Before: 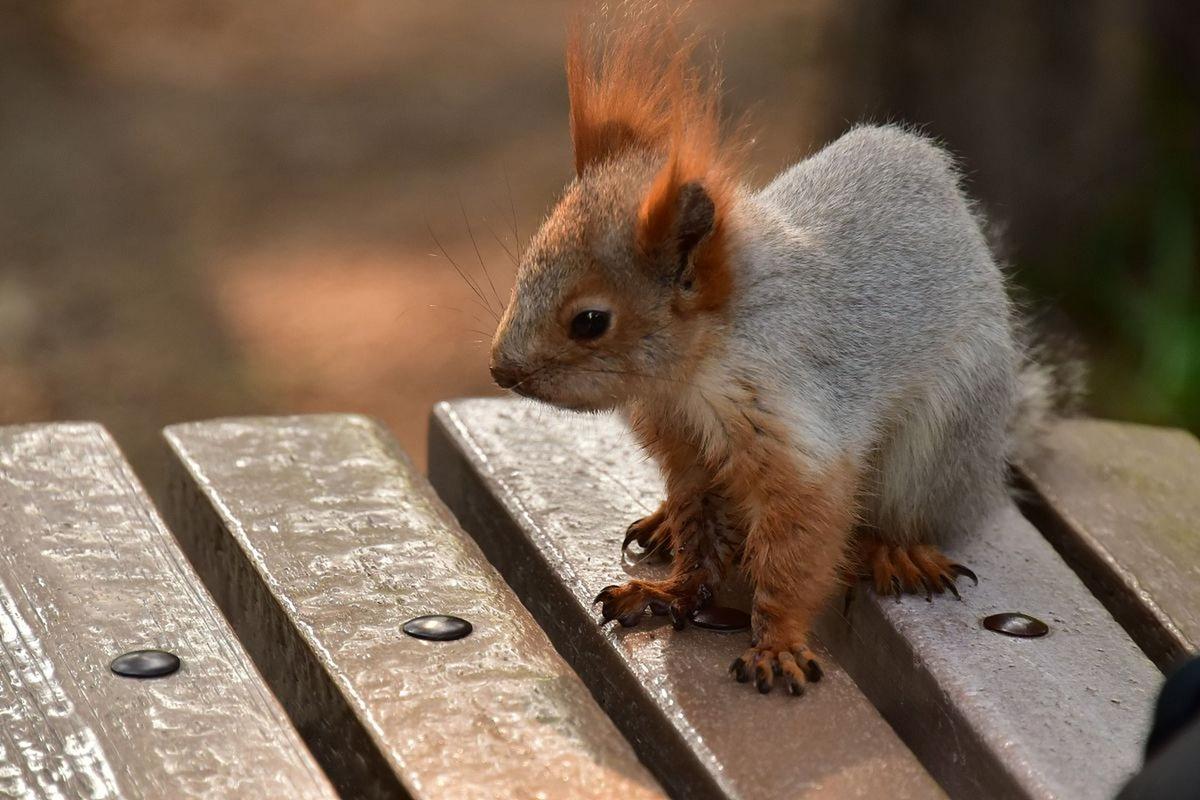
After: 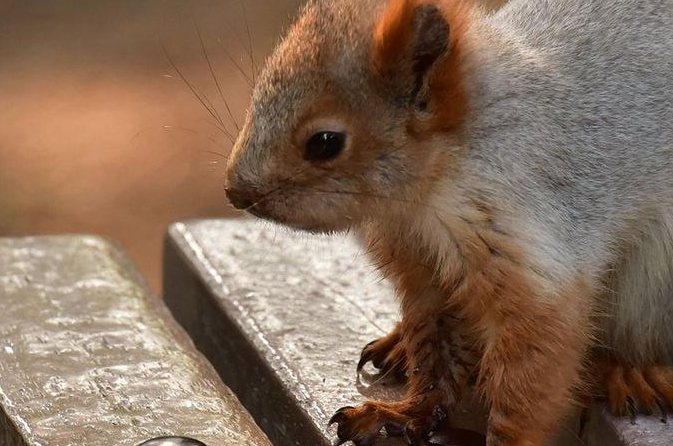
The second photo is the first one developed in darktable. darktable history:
crop and rotate: left 22.086%, top 22.409%, right 21.788%, bottom 21.796%
